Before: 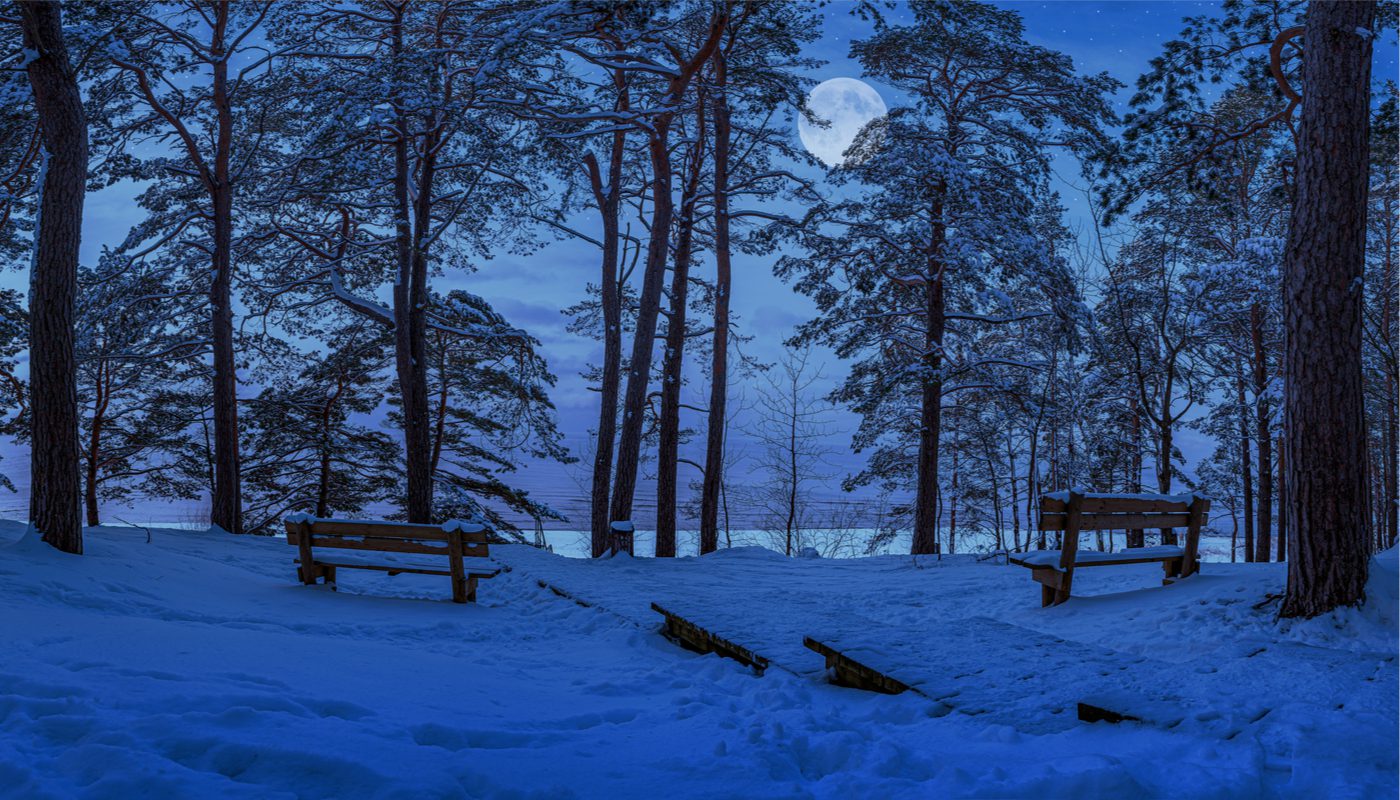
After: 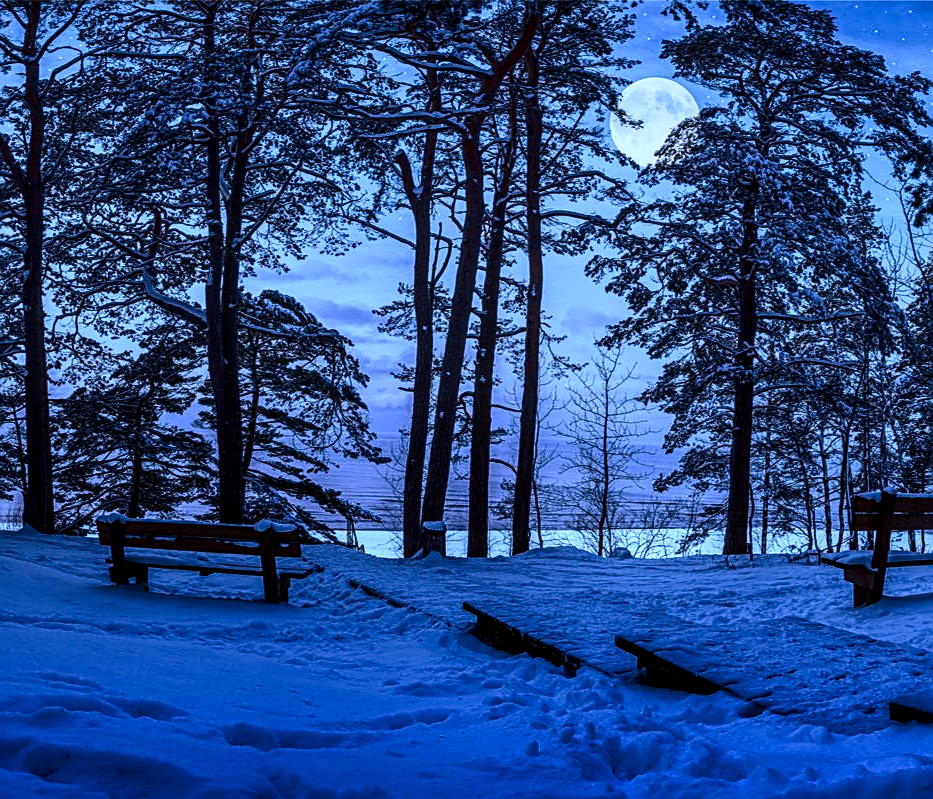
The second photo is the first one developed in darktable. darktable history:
crop and rotate: left 13.465%, right 19.88%
tone equalizer: -8 EV -0.731 EV, -7 EV -0.72 EV, -6 EV -0.59 EV, -5 EV -0.418 EV, -3 EV 0.405 EV, -2 EV 0.6 EV, -1 EV 0.678 EV, +0 EV 0.739 EV, edges refinement/feathering 500, mask exposure compensation -1.57 EV, preserve details no
contrast brightness saturation: contrast 0.28
local contrast: on, module defaults
color calibration: illuminant as shot in camera, x 0.358, y 0.373, temperature 4628.91 K
sharpen: on, module defaults
